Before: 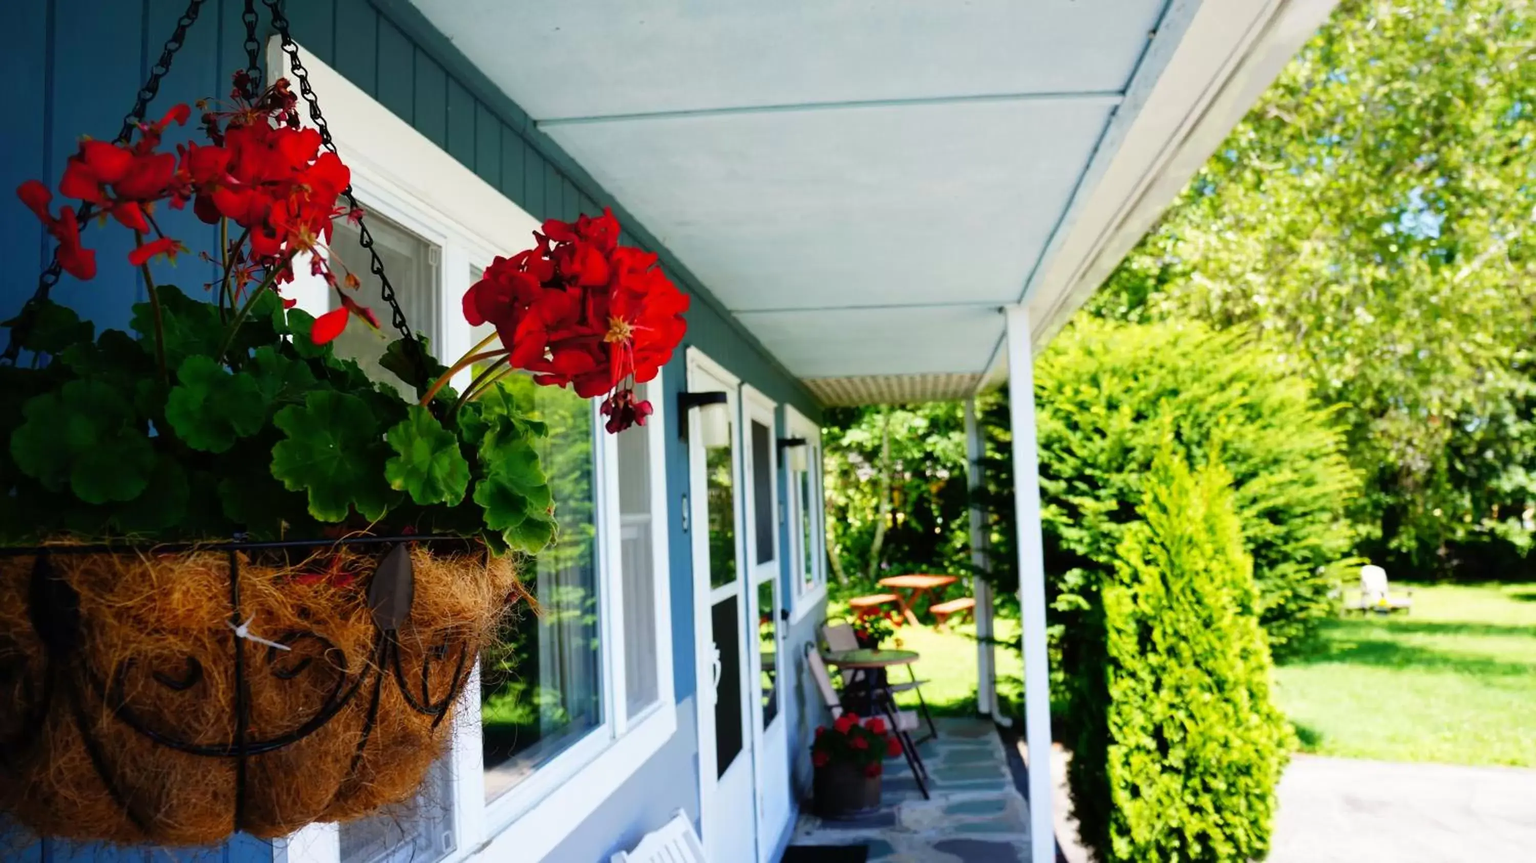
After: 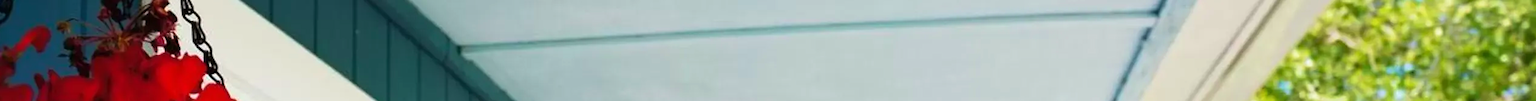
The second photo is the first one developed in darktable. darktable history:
crop and rotate: left 9.644%, top 9.491%, right 6.021%, bottom 80.509%
velvia: on, module defaults
